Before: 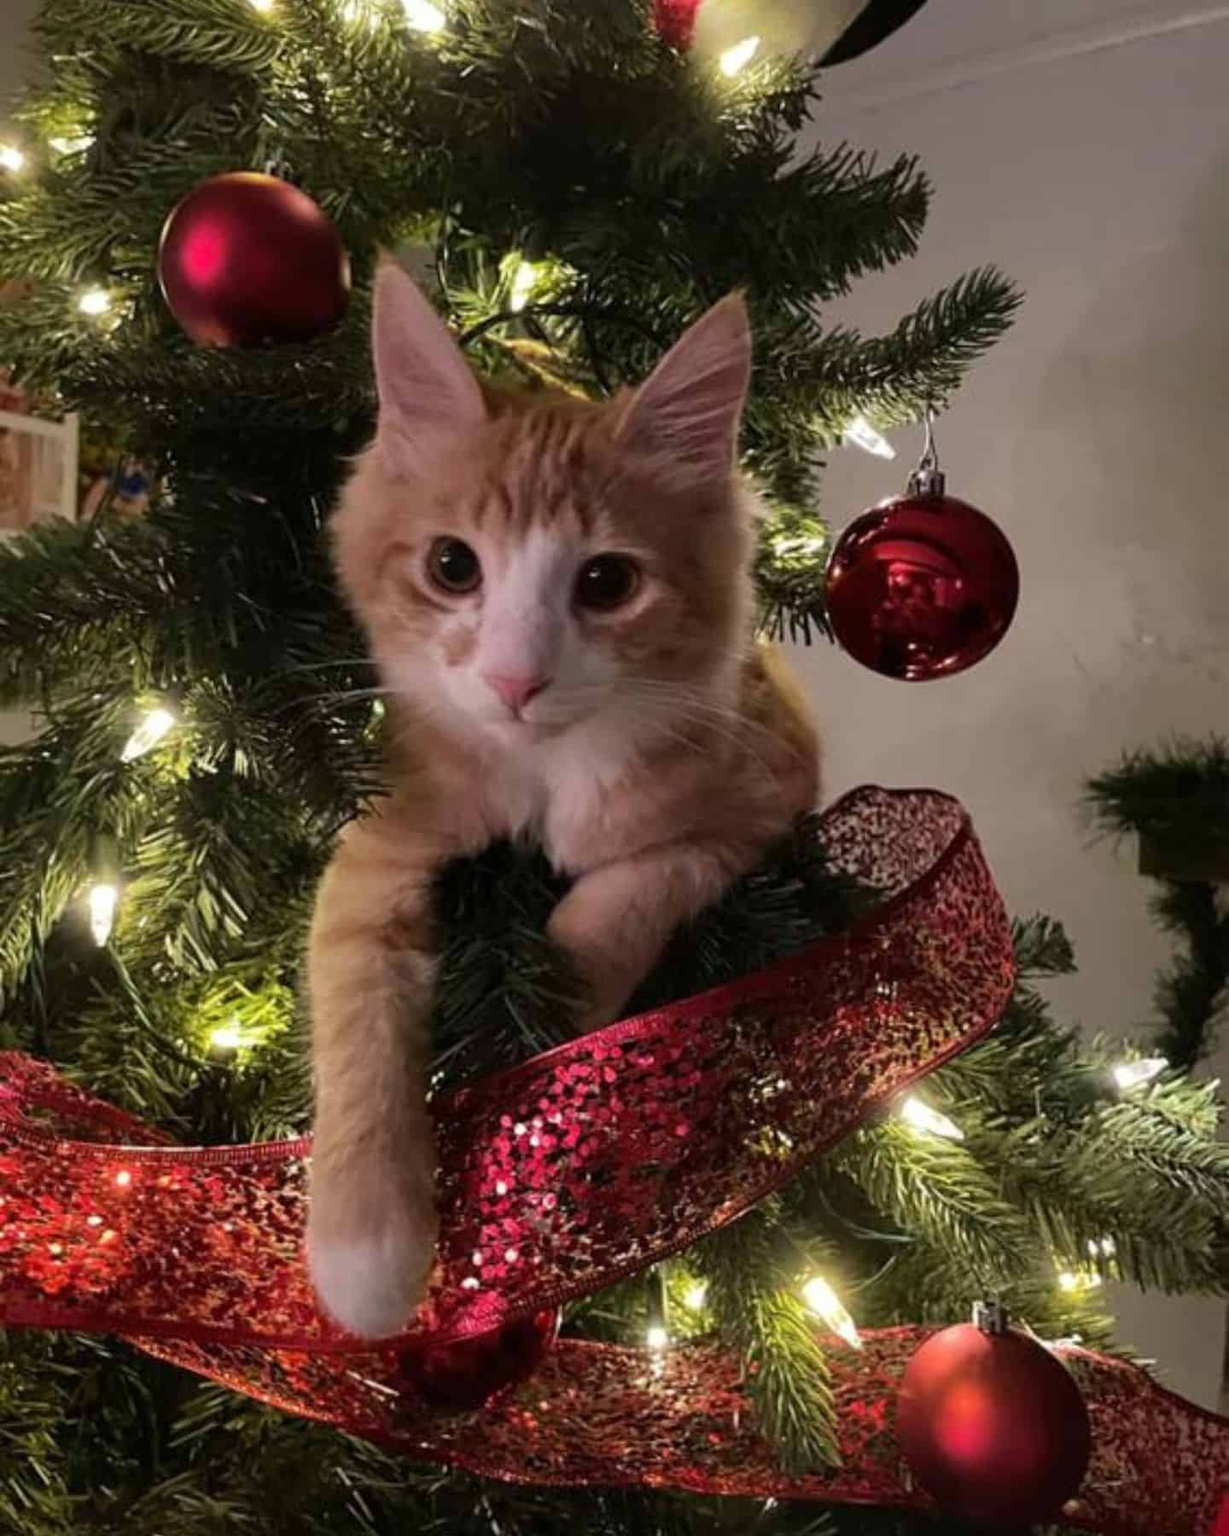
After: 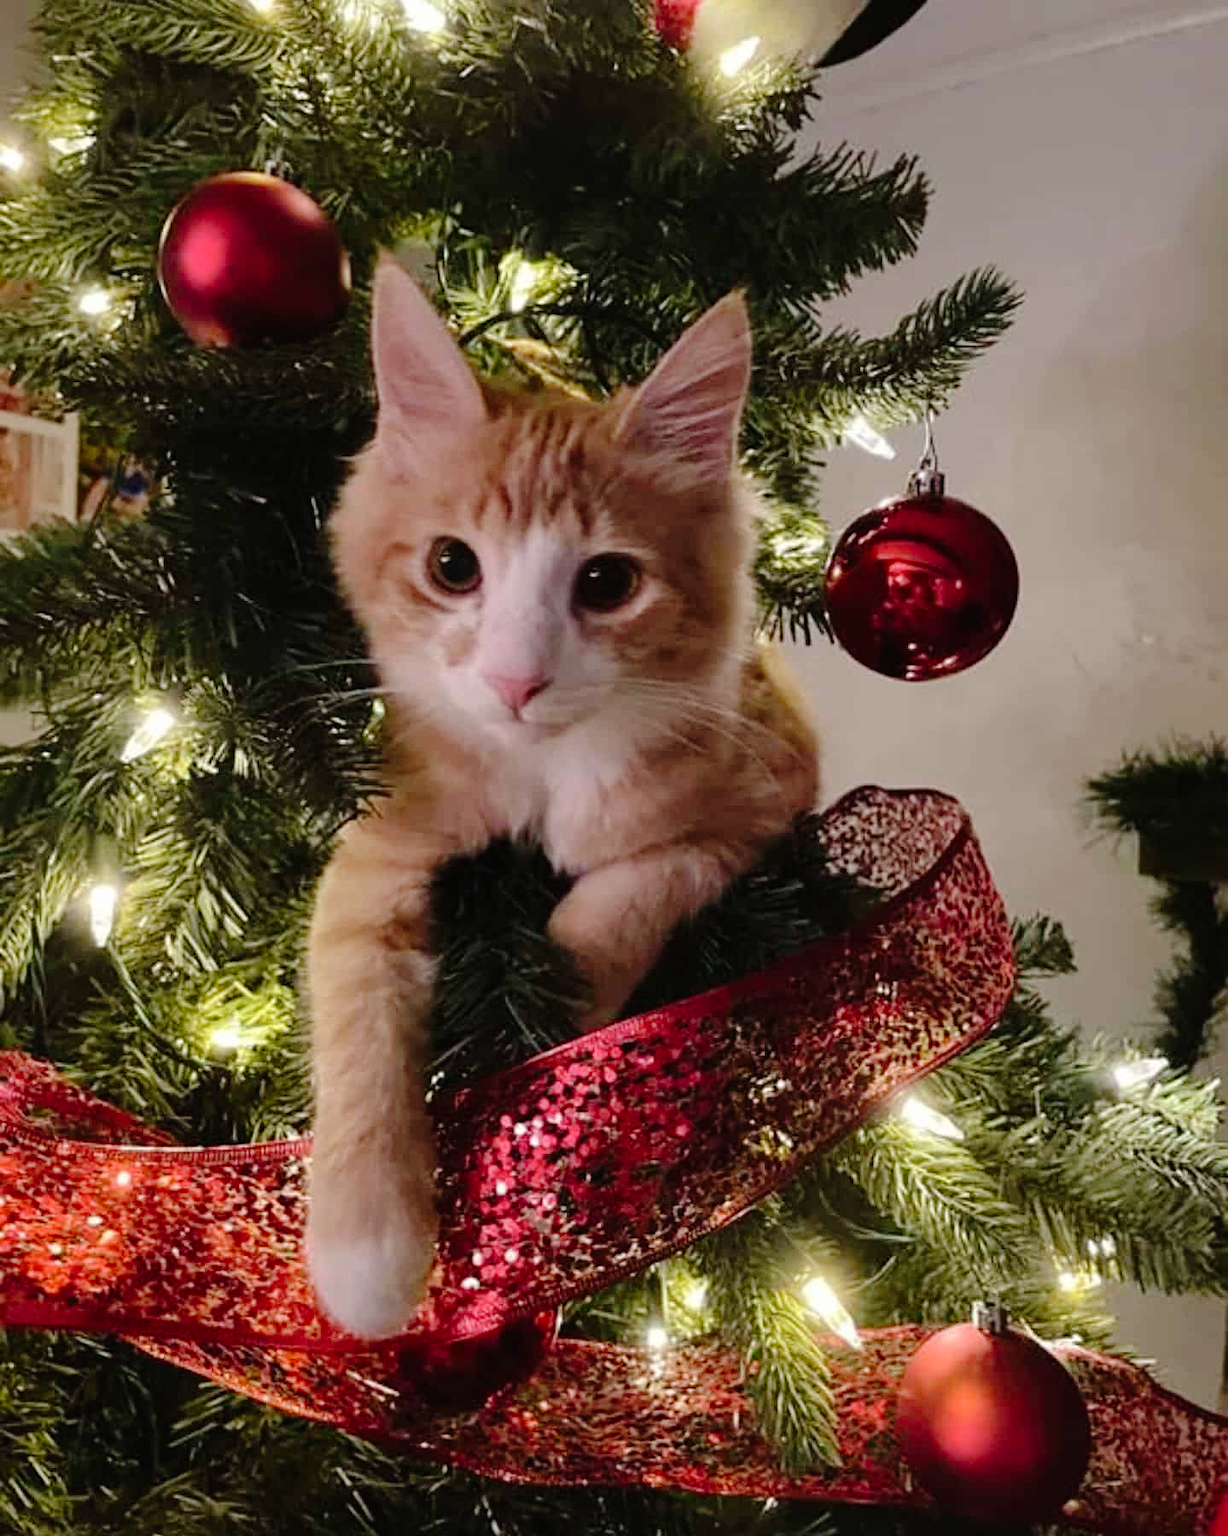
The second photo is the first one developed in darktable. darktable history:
tone curve: curves: ch0 [(0, 0.01) (0.052, 0.045) (0.136, 0.133) (0.275, 0.35) (0.43, 0.54) (0.676, 0.751) (0.89, 0.919) (1, 1)]; ch1 [(0, 0) (0.094, 0.081) (0.285, 0.299) (0.385, 0.403) (0.447, 0.429) (0.495, 0.496) (0.544, 0.552) (0.589, 0.612) (0.722, 0.728) (1, 1)]; ch2 [(0, 0) (0.257, 0.217) (0.43, 0.421) (0.498, 0.507) (0.531, 0.544) (0.56, 0.579) (0.625, 0.642) (1, 1)], preserve colors none
sharpen: amount 0.213
